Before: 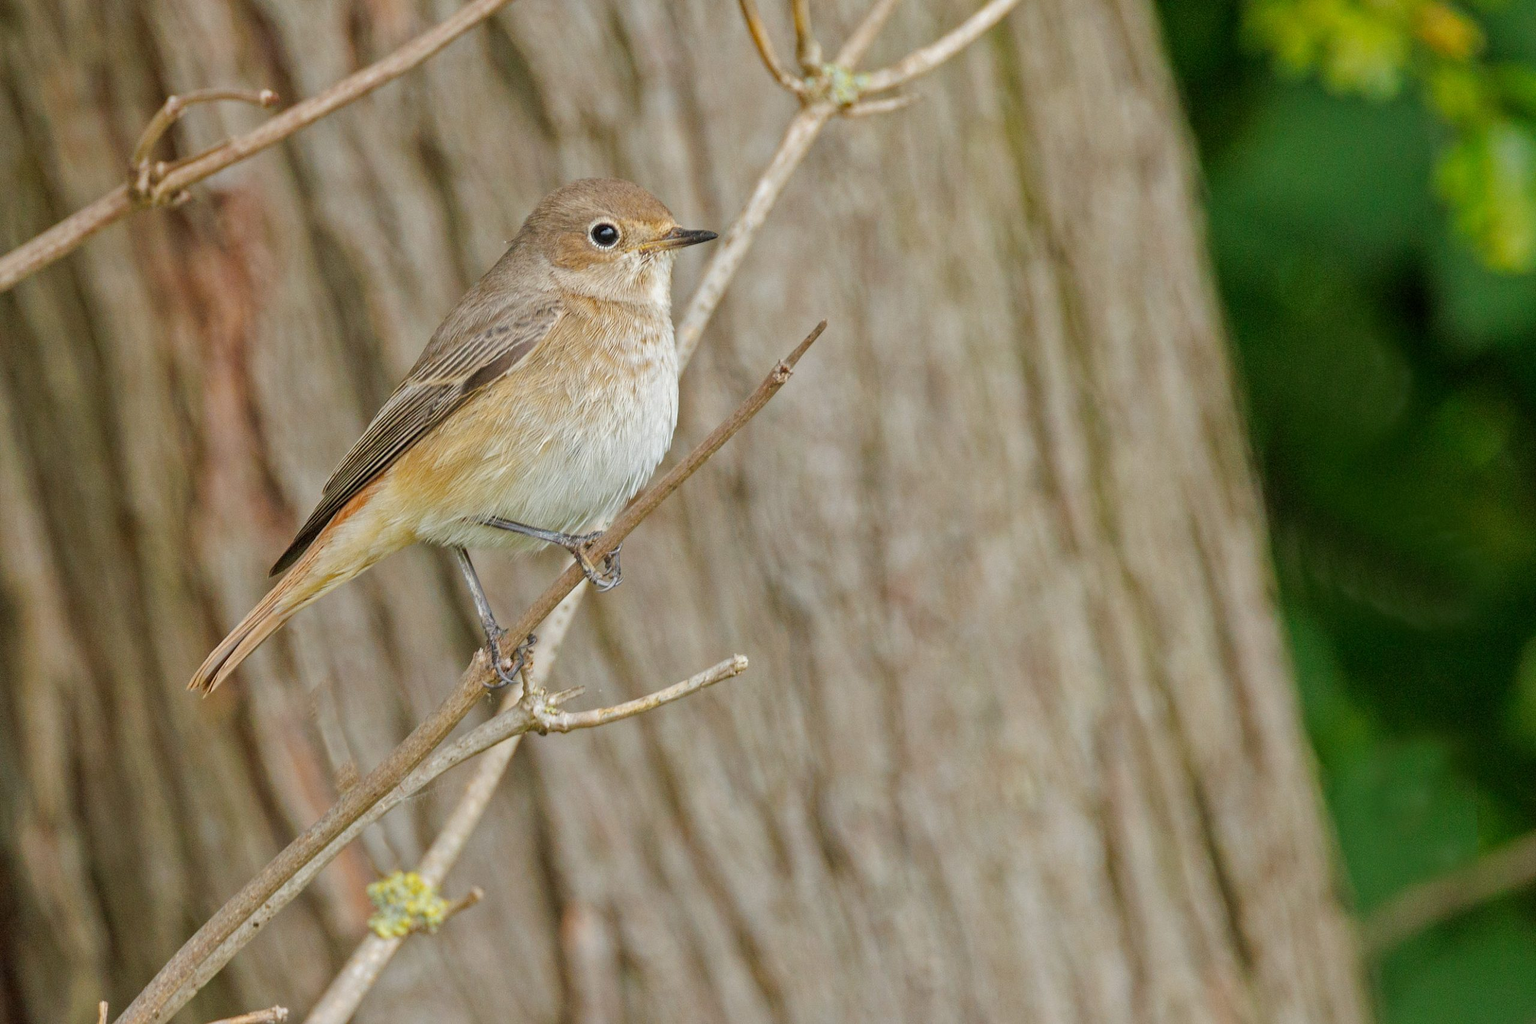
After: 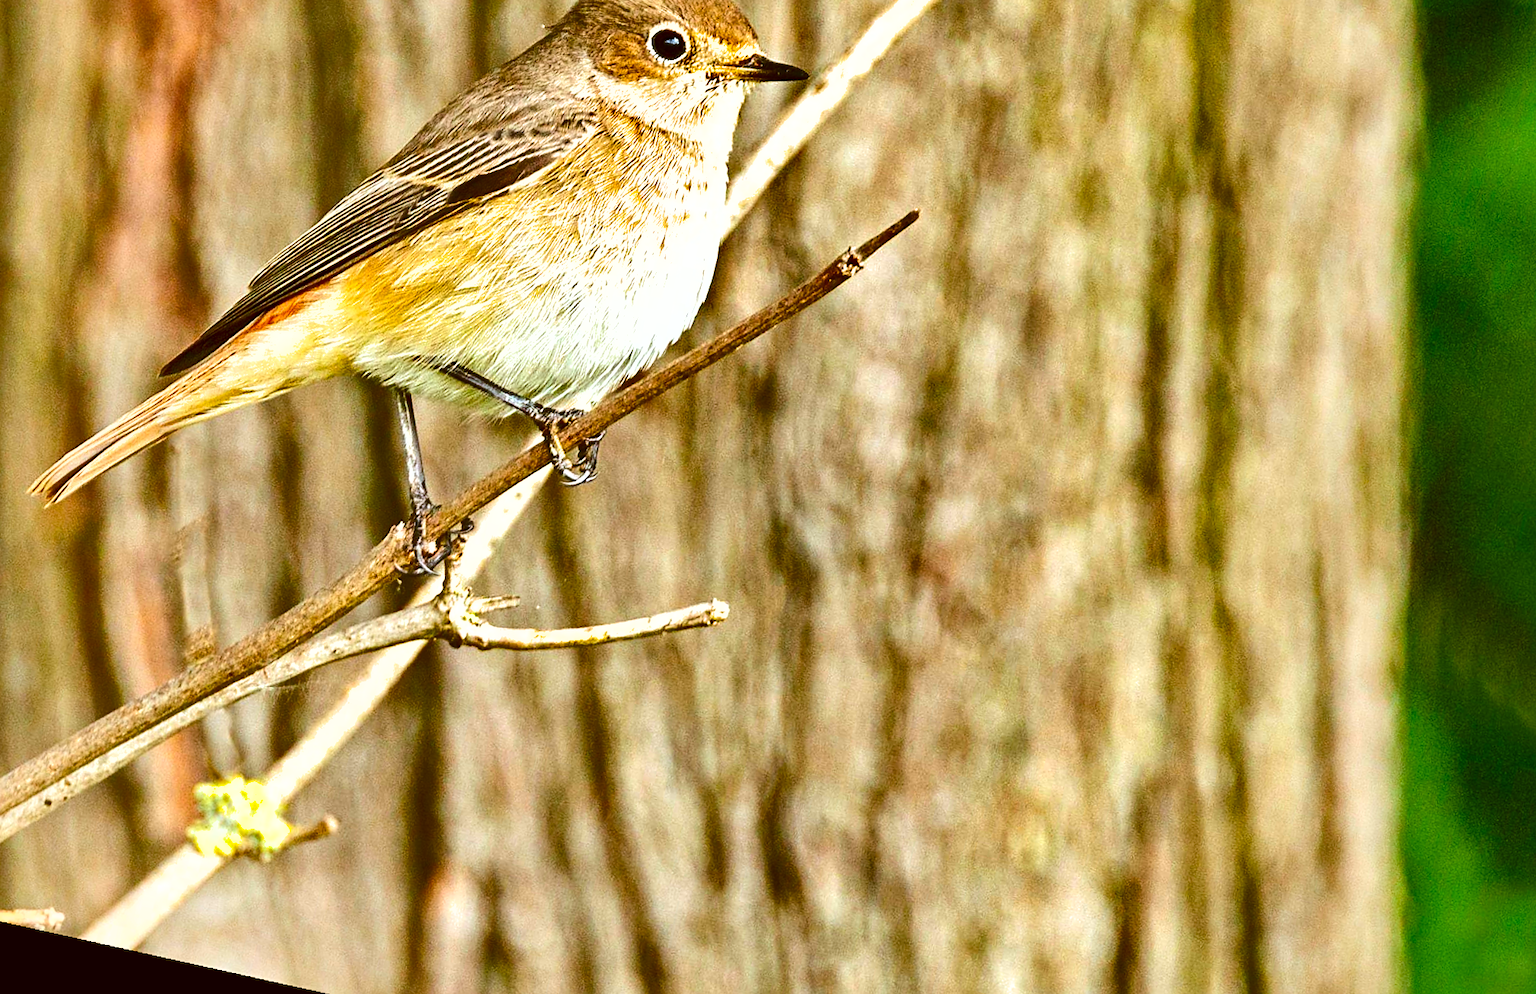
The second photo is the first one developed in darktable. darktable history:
exposure: exposure 1.15 EV, compensate highlight preservation false
contrast brightness saturation: contrast 0.18, saturation 0.3
shadows and highlights: radius 108.52, shadows 40.68, highlights -72.88, low approximation 0.01, soften with gaussian
crop and rotate: angle -3.37°, left 9.79%, top 20.73%, right 12.42%, bottom 11.82%
color correction: highlights a* -0.482, highlights b* 0.161, shadows a* 4.66, shadows b* 20.72
sharpen: radius 2.529, amount 0.323
rotate and perspective: rotation 9.12°, automatic cropping off
